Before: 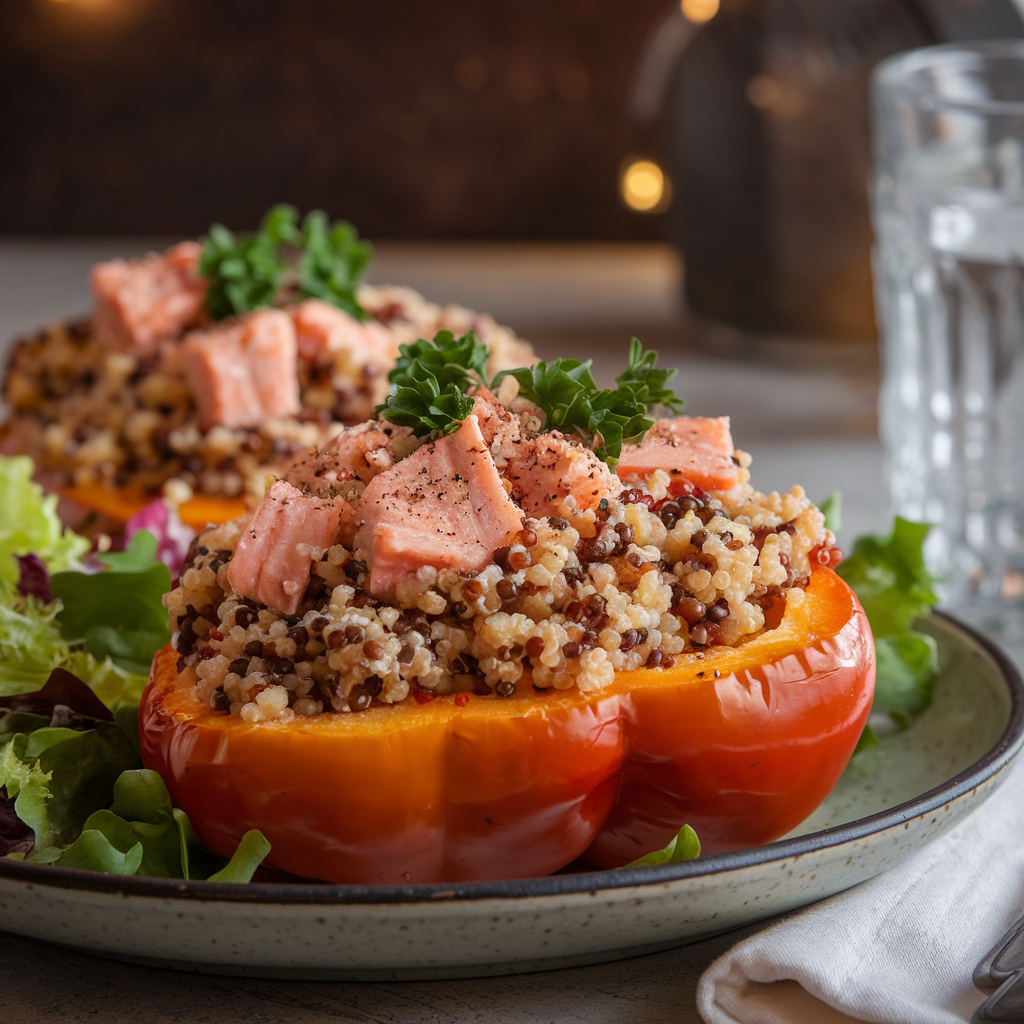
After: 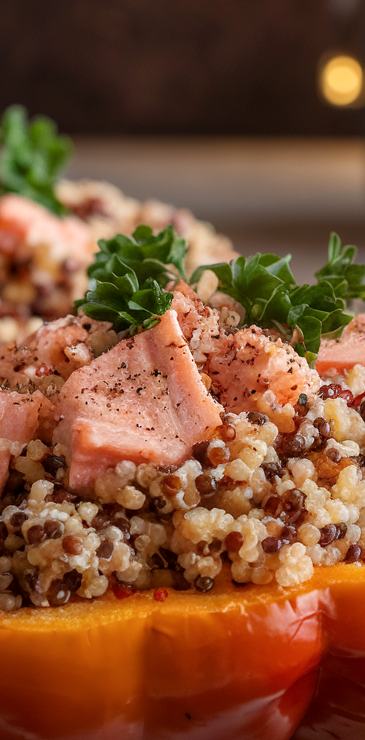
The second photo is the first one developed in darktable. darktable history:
local contrast: highlights 104%, shadows 102%, detail 119%, midtone range 0.2
crop and rotate: left 29.435%, top 10.268%, right 34.906%, bottom 17.38%
